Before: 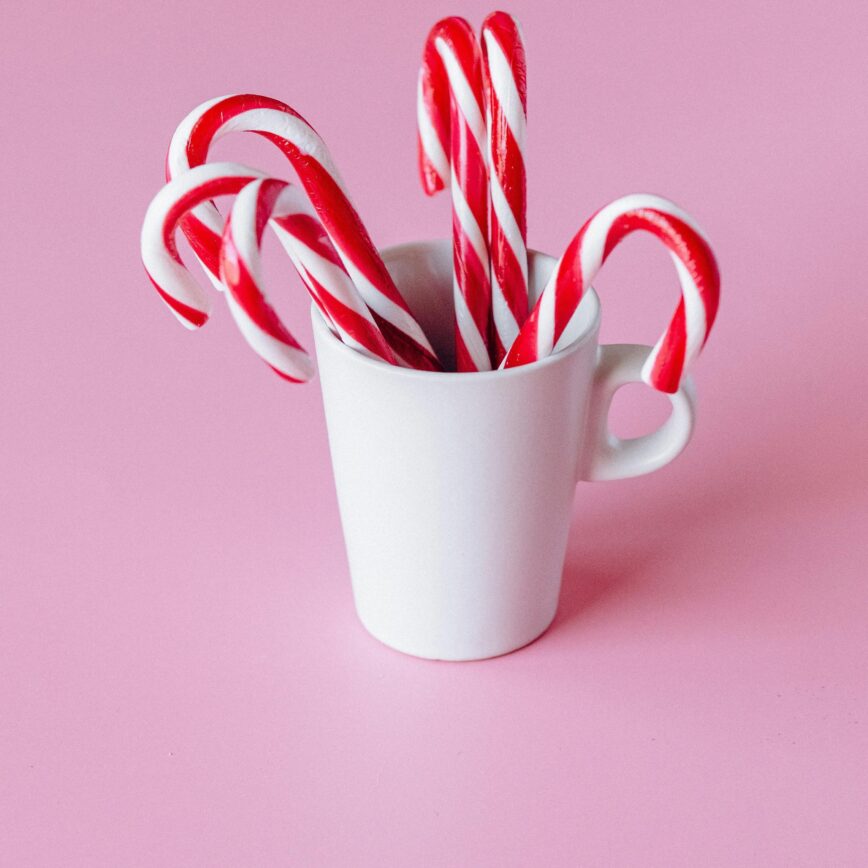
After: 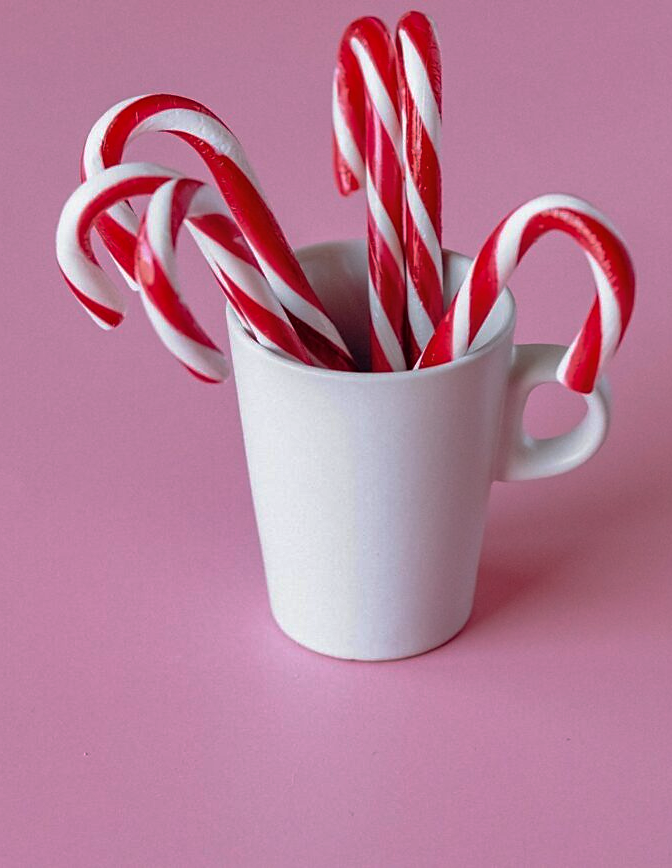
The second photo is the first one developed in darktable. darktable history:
base curve: curves: ch0 [(0, 0) (0.595, 0.418) (1, 1)], preserve colors none
shadows and highlights: soften with gaussian
sharpen: radius 1.864, amount 0.398, threshold 1.271
crop: left 9.88%, right 12.664%
